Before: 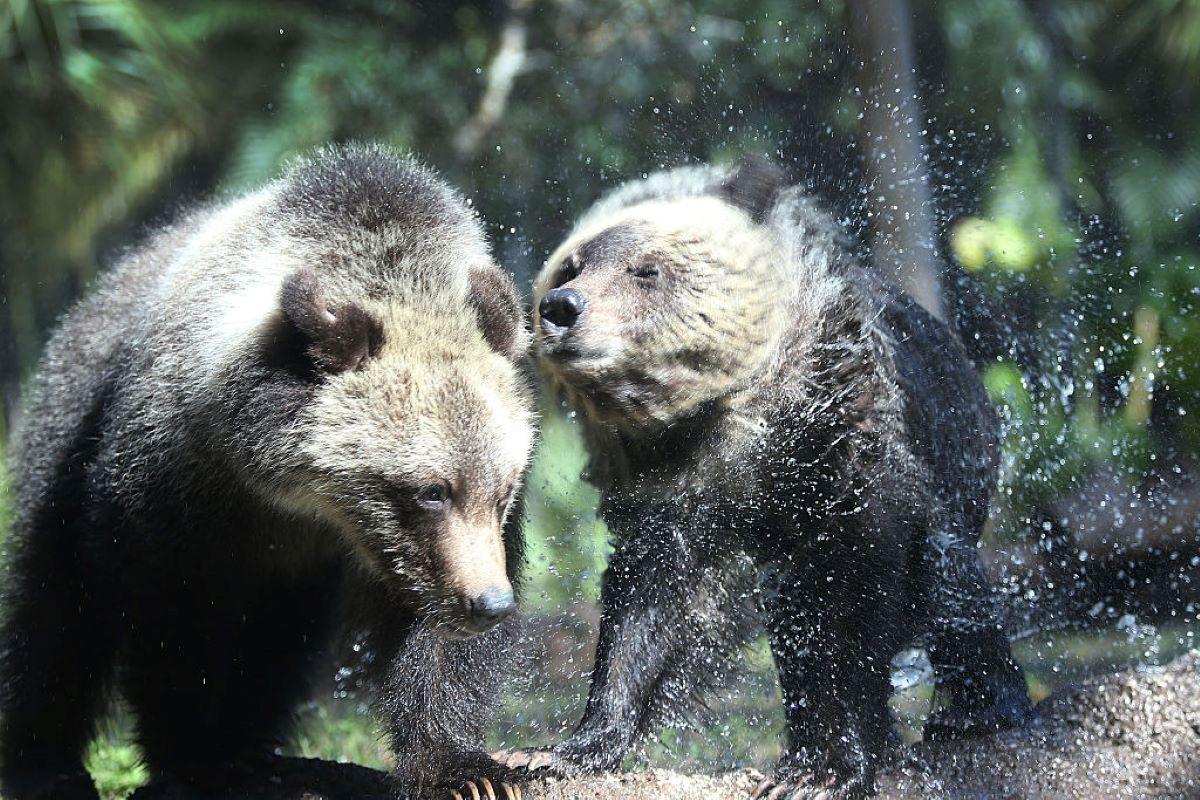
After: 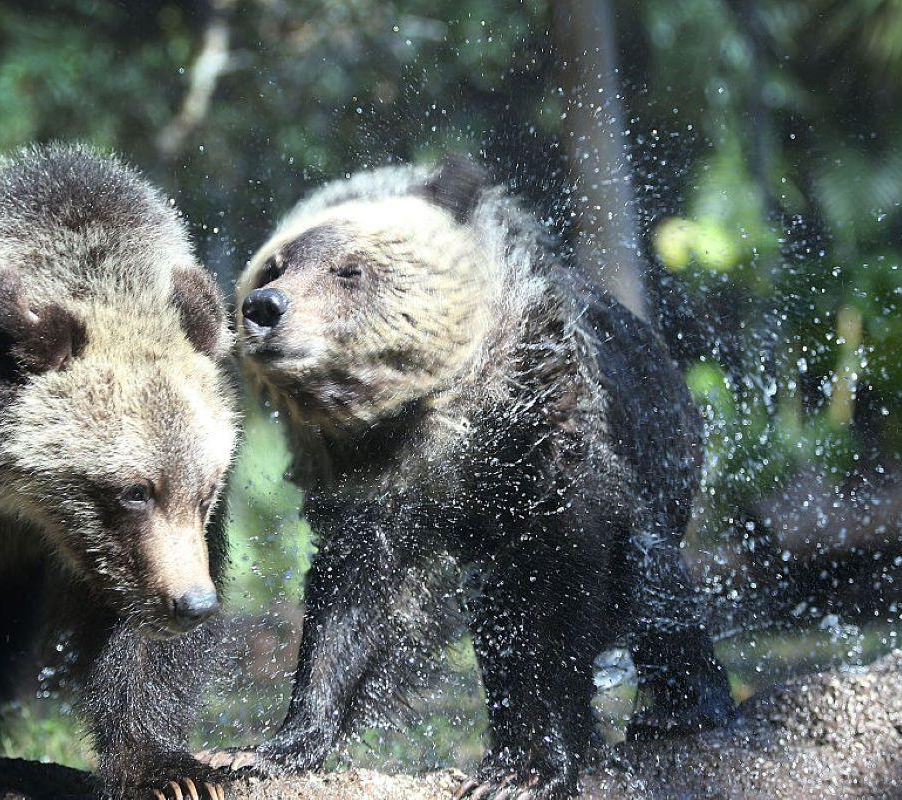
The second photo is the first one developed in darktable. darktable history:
crop and rotate: left 24.791%
